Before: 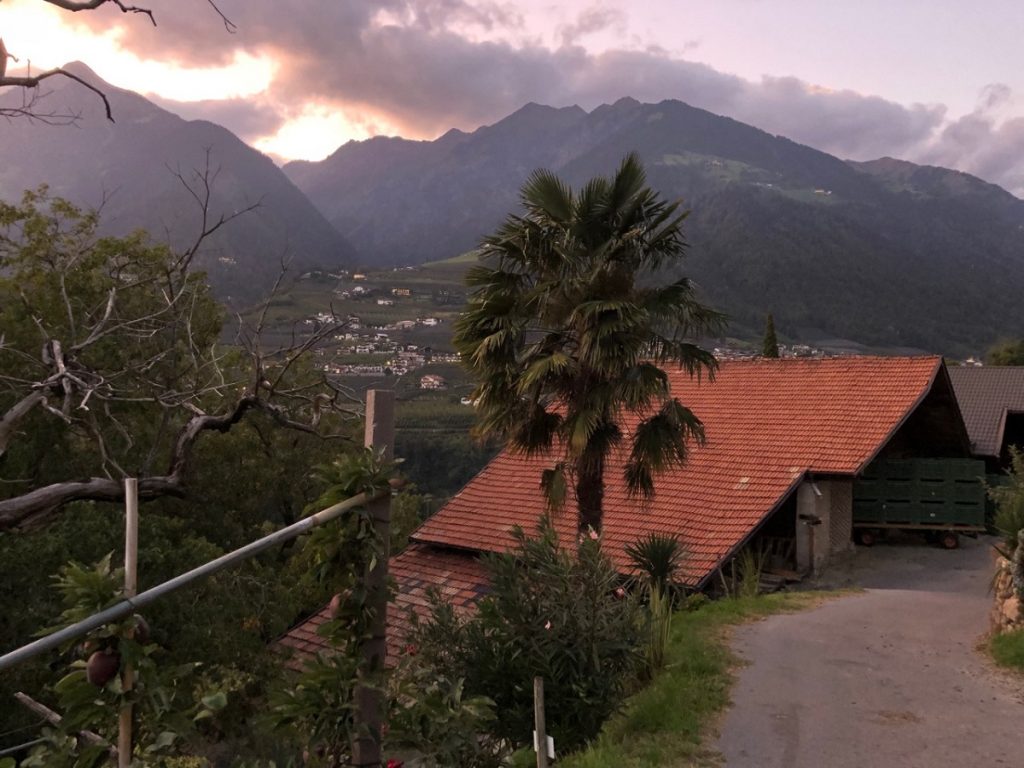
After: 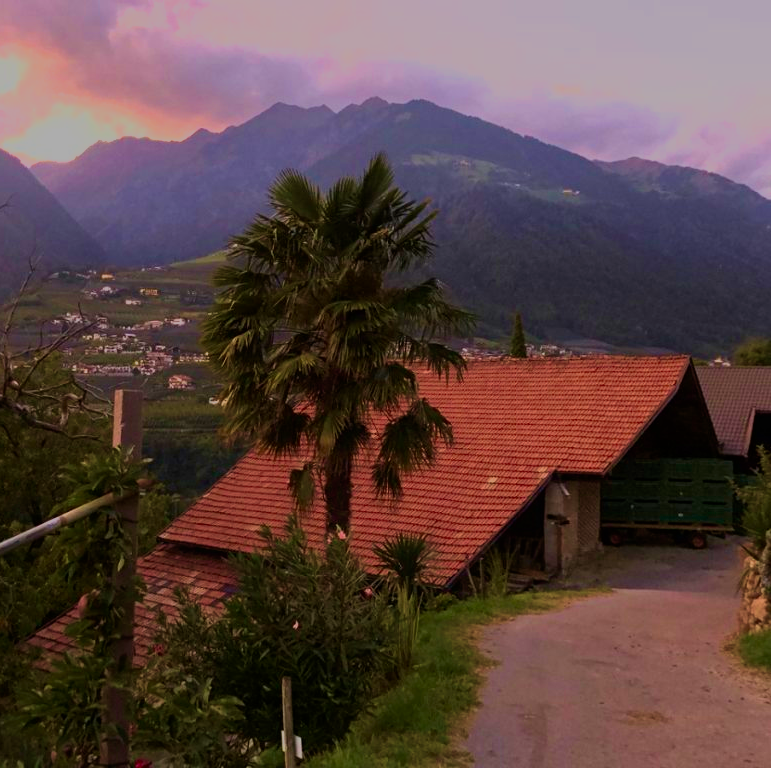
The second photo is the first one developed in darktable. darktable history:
velvia: strength 74.56%
crop and rotate: left 24.697%
filmic rgb: black relative exposure -13 EV, white relative exposure 4.05 EV, target white luminance 85.07%, hardness 6.29, latitude 41.21%, contrast 0.857, shadows ↔ highlights balance 8.13%
contrast brightness saturation: contrast 0.177, saturation 0.301
contrast equalizer: y [[0.514, 0.573, 0.581, 0.508, 0.5, 0.5], [0.5 ×6], [0.5 ×6], [0 ×6], [0 ×6]], mix -0.305
